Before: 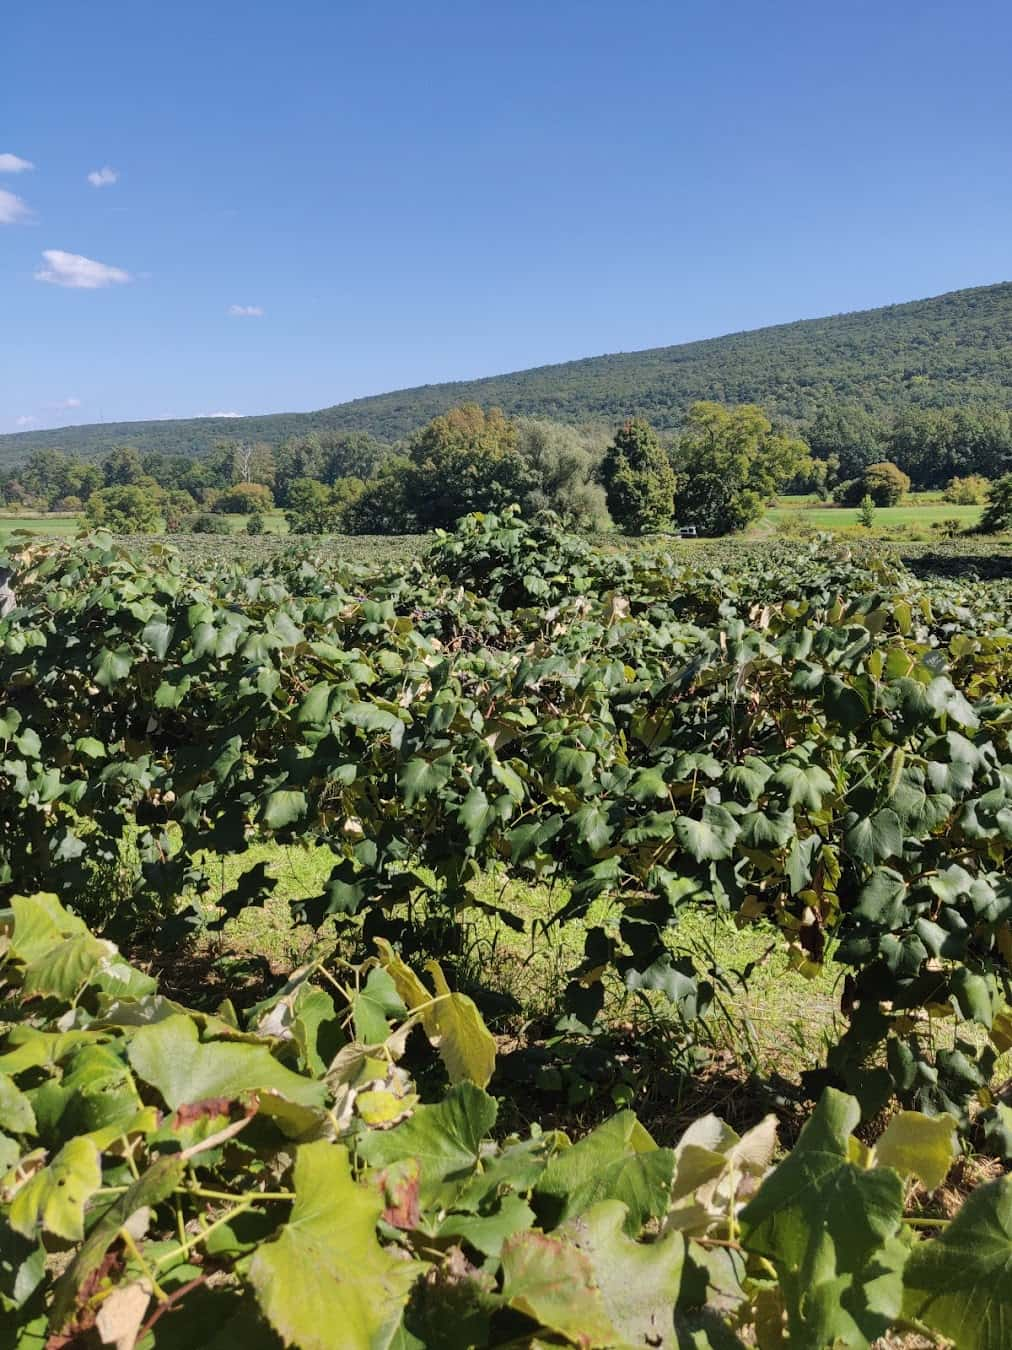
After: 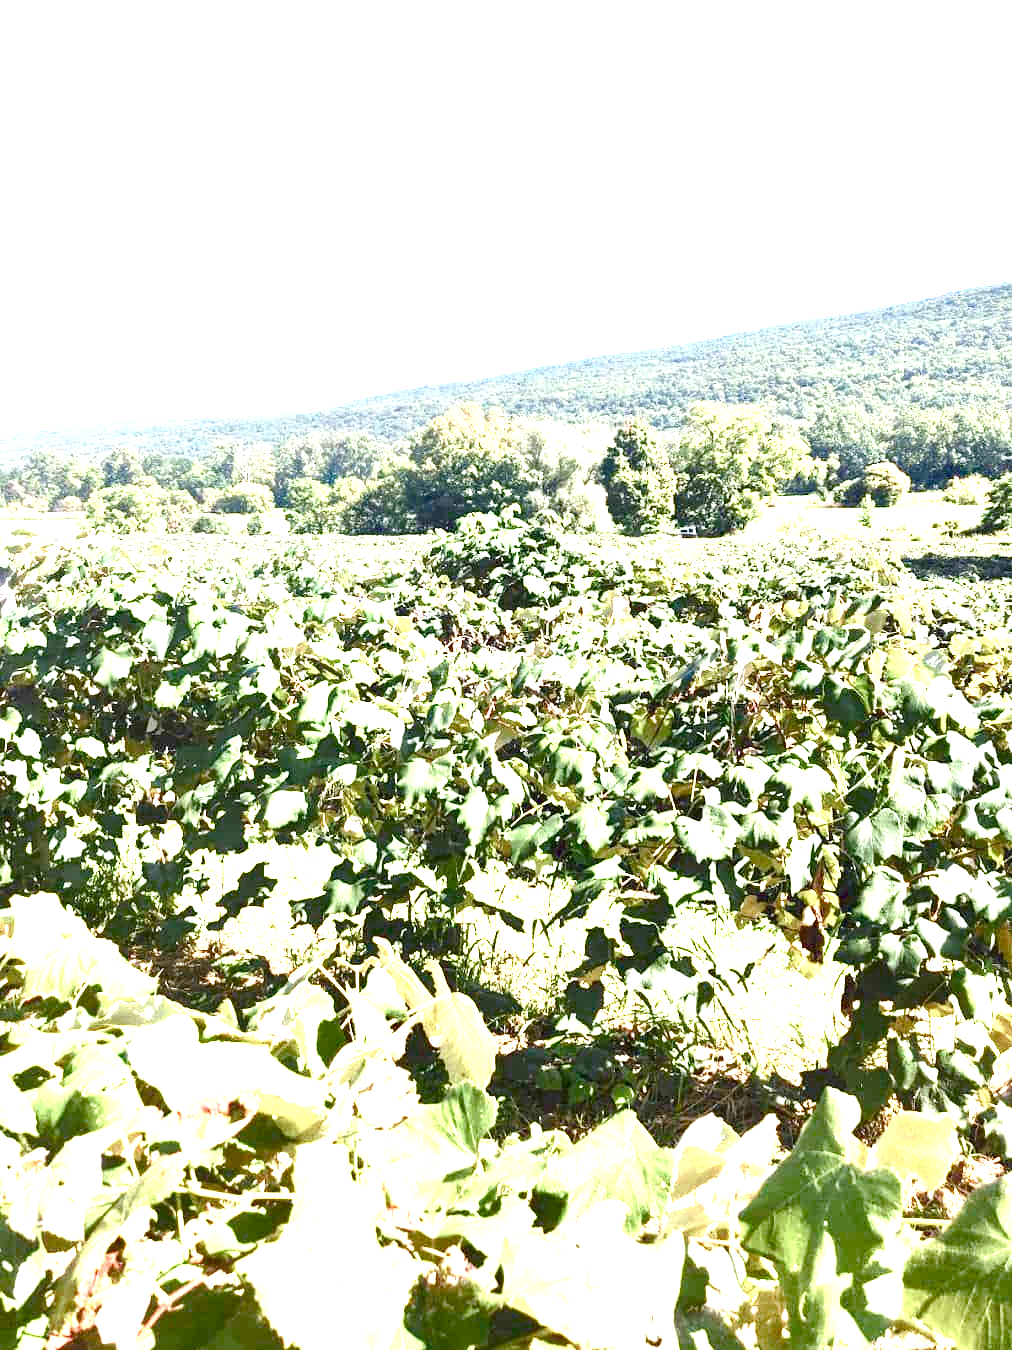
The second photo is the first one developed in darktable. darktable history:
exposure: black level correction 0, exposure 2.421 EV, compensate highlight preservation false
local contrast: mode bilateral grid, contrast 15, coarseness 36, detail 104%, midtone range 0.2
color balance rgb: power › hue 72.84°, perceptual saturation grading › global saturation 20%, perceptual saturation grading › highlights -50.067%, perceptual saturation grading › shadows 31.001%, perceptual brilliance grading › mid-tones 9.843%, perceptual brilliance grading › shadows 15.155%, global vibrance 16.541%, saturation formula JzAzBz (2021)
